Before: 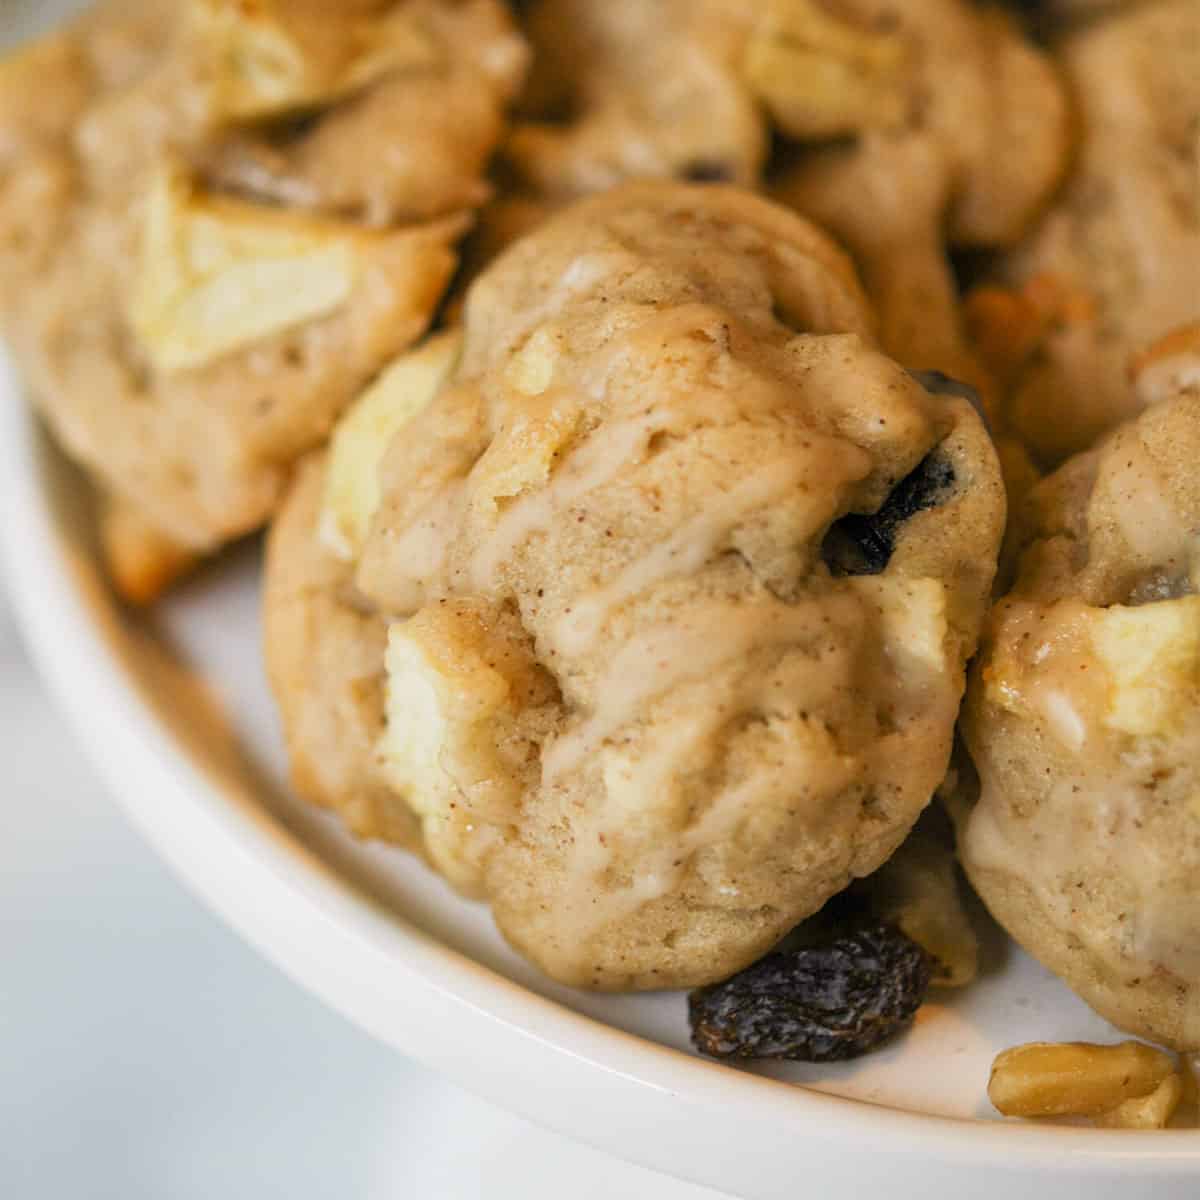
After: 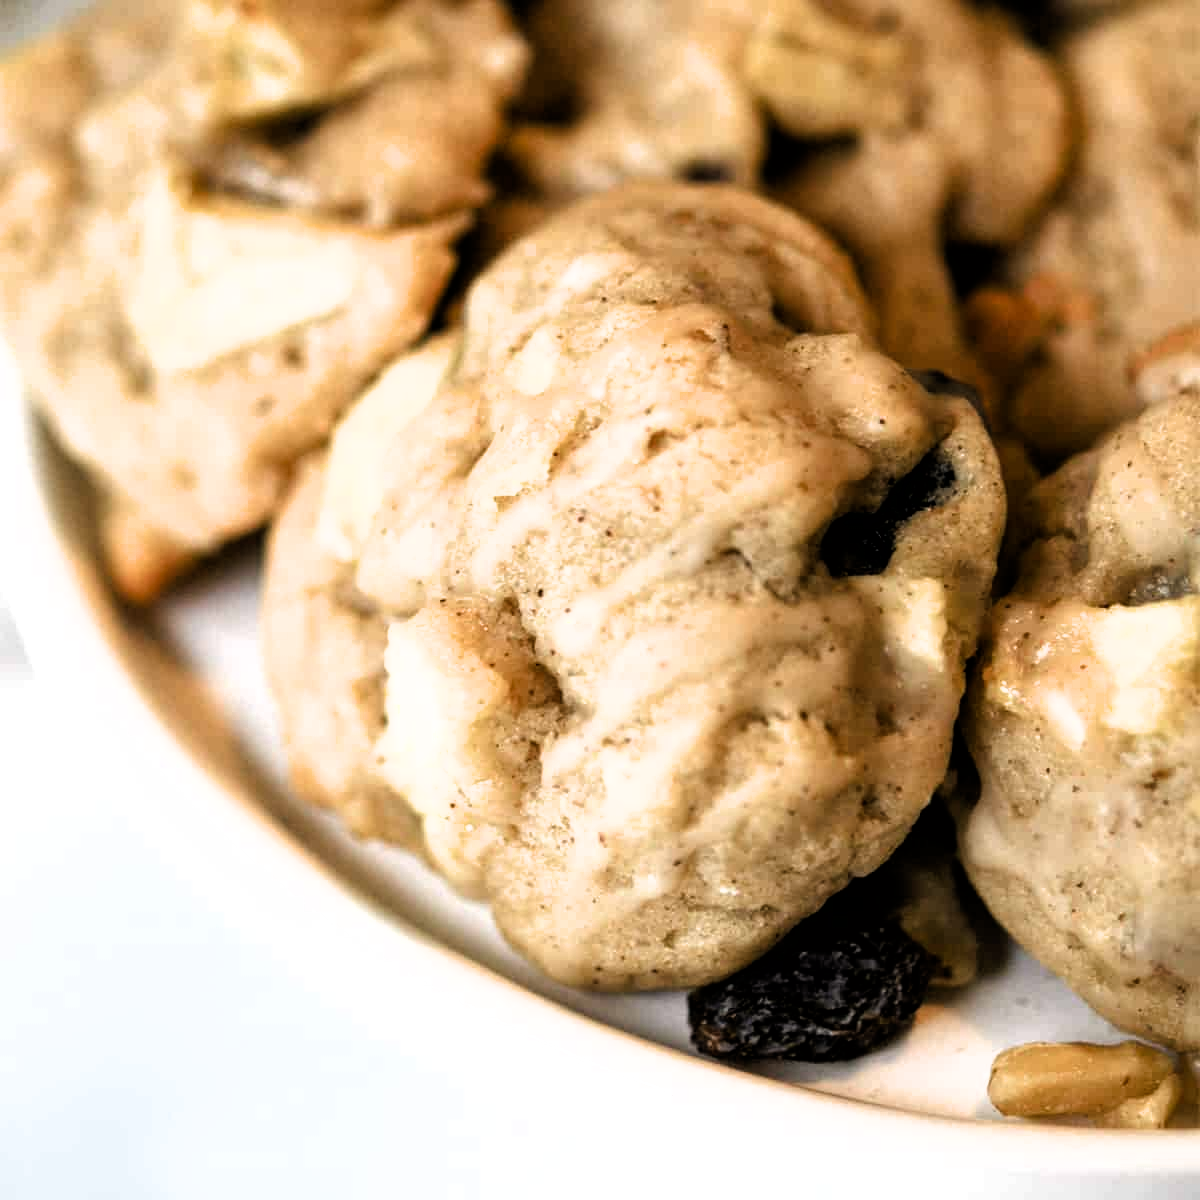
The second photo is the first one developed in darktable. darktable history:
filmic rgb: black relative exposure -8.25 EV, white relative exposure 2.24 EV, hardness 7.12, latitude 86.23%, contrast 1.71, highlights saturation mix -3.28%, shadows ↔ highlights balance -2.48%, iterations of high-quality reconstruction 0
